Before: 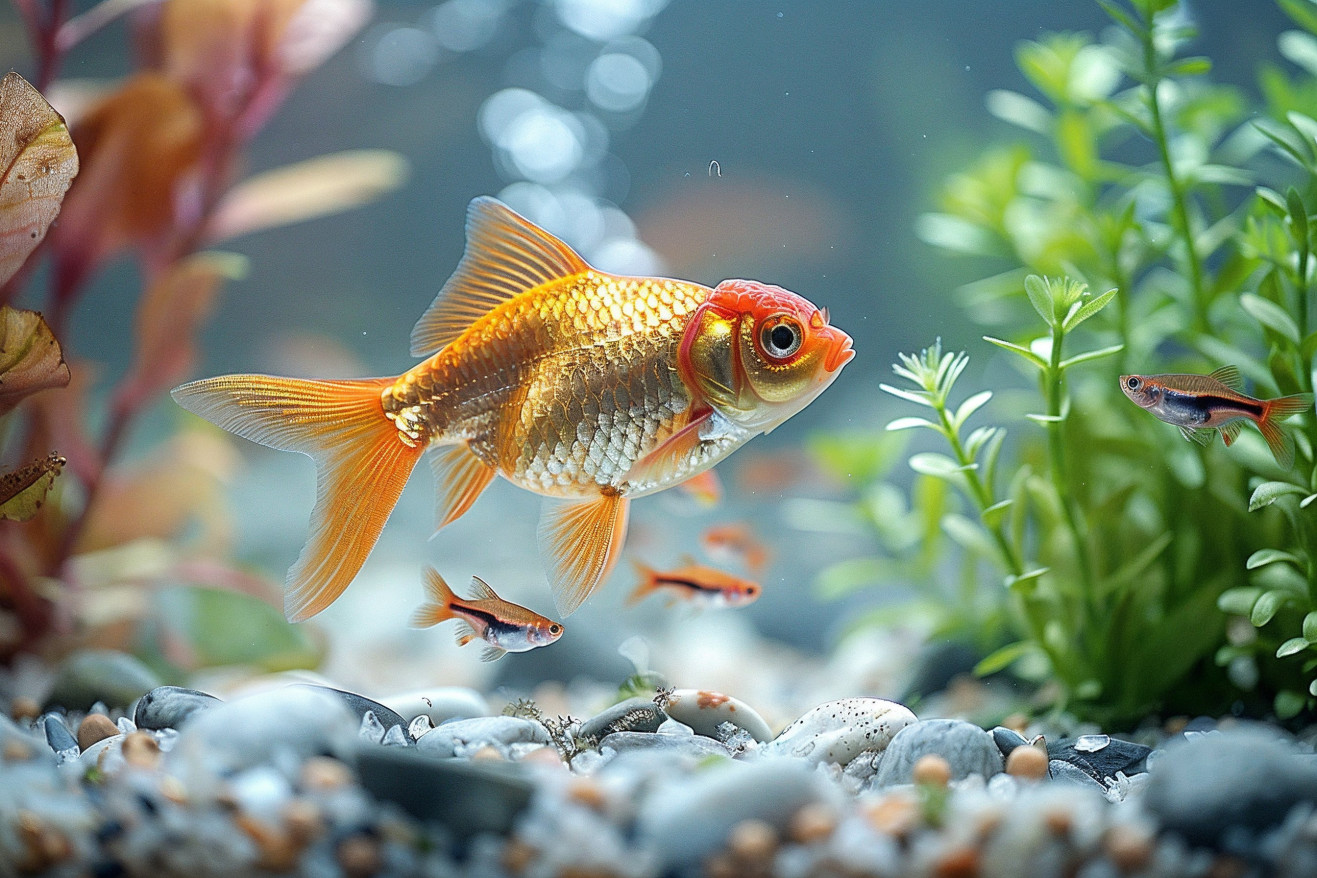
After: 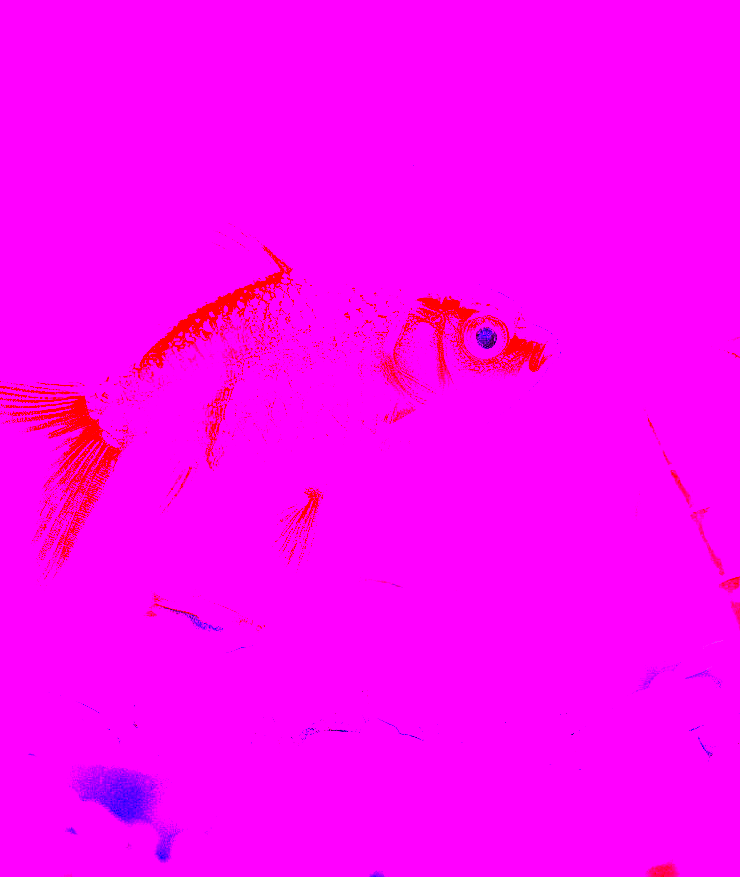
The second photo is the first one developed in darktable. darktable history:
crop and rotate: left 22.516%, right 21.234%
white balance: red 8, blue 8
contrast brightness saturation: contrast 0.04, saturation 0.16
